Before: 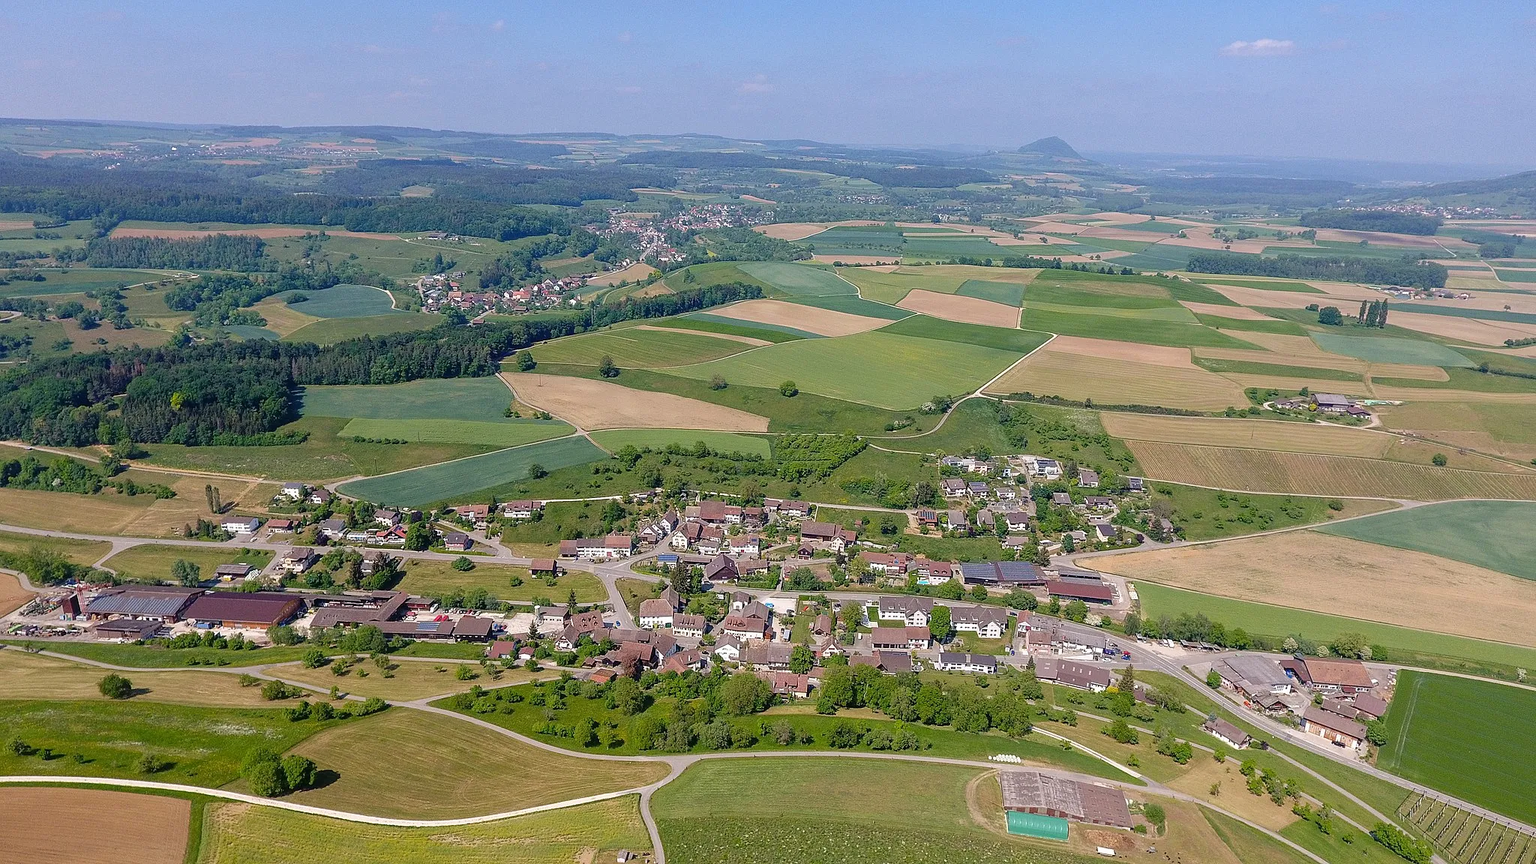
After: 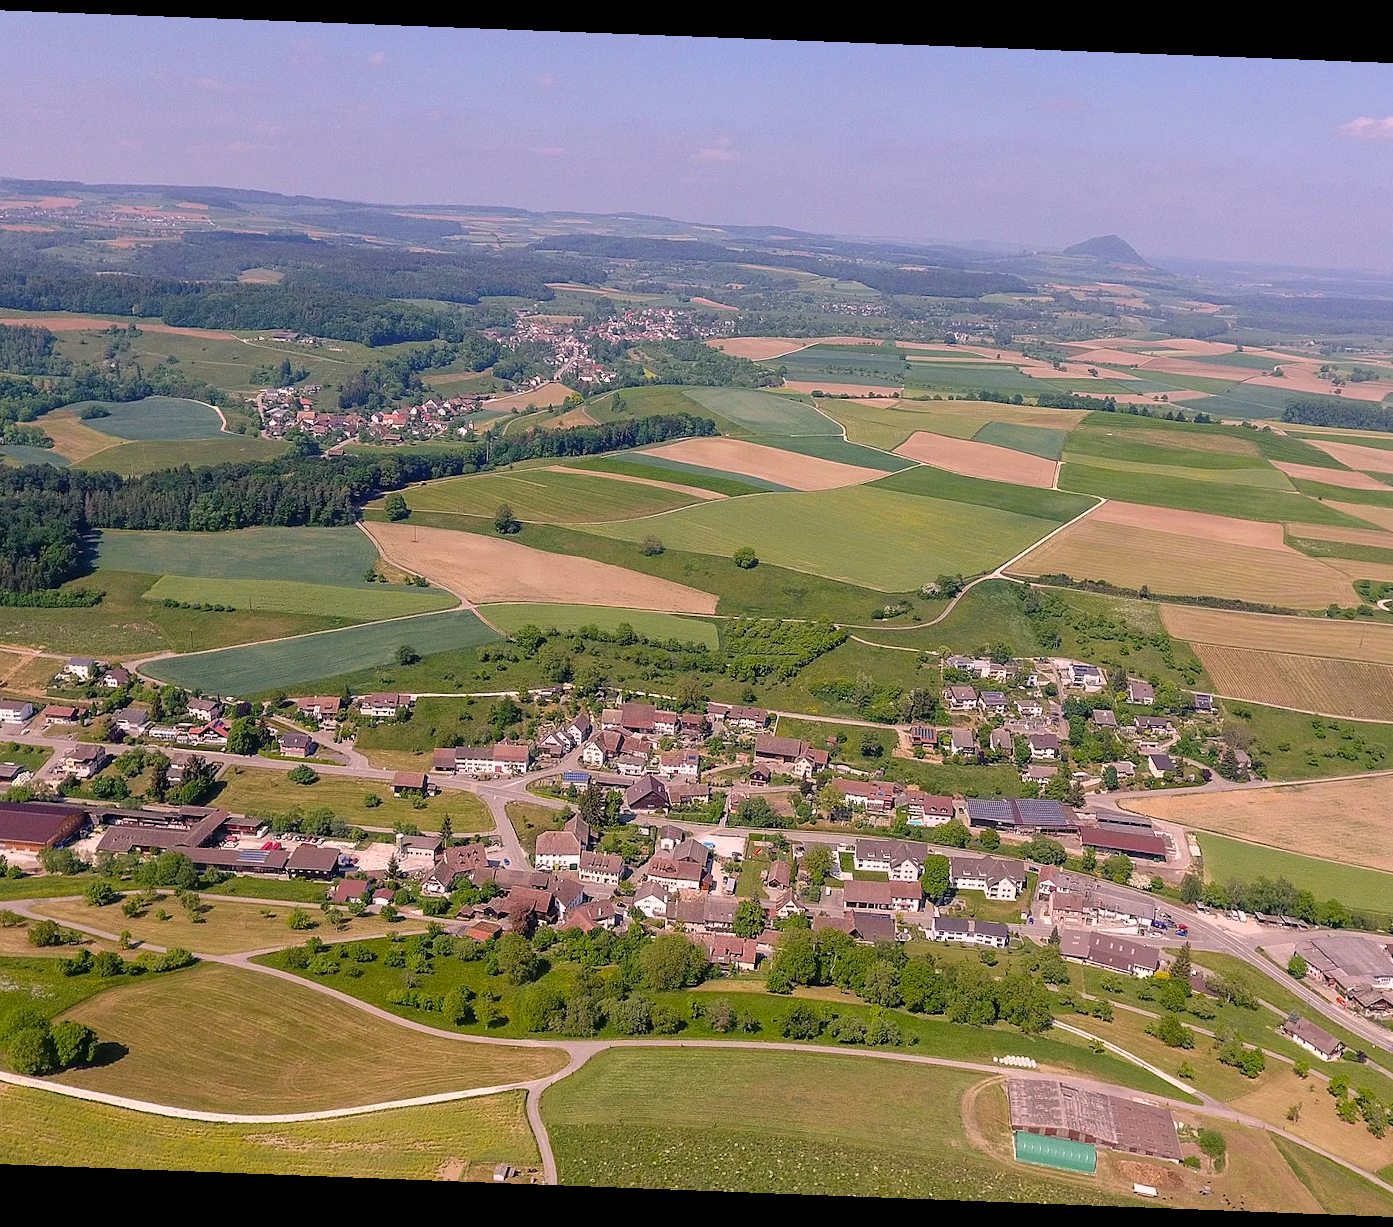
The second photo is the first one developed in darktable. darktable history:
crop and rotate: left 15.754%, right 17.579%
rotate and perspective: rotation 2.17°, automatic cropping off
color correction: highlights a* 12.23, highlights b* 5.41
